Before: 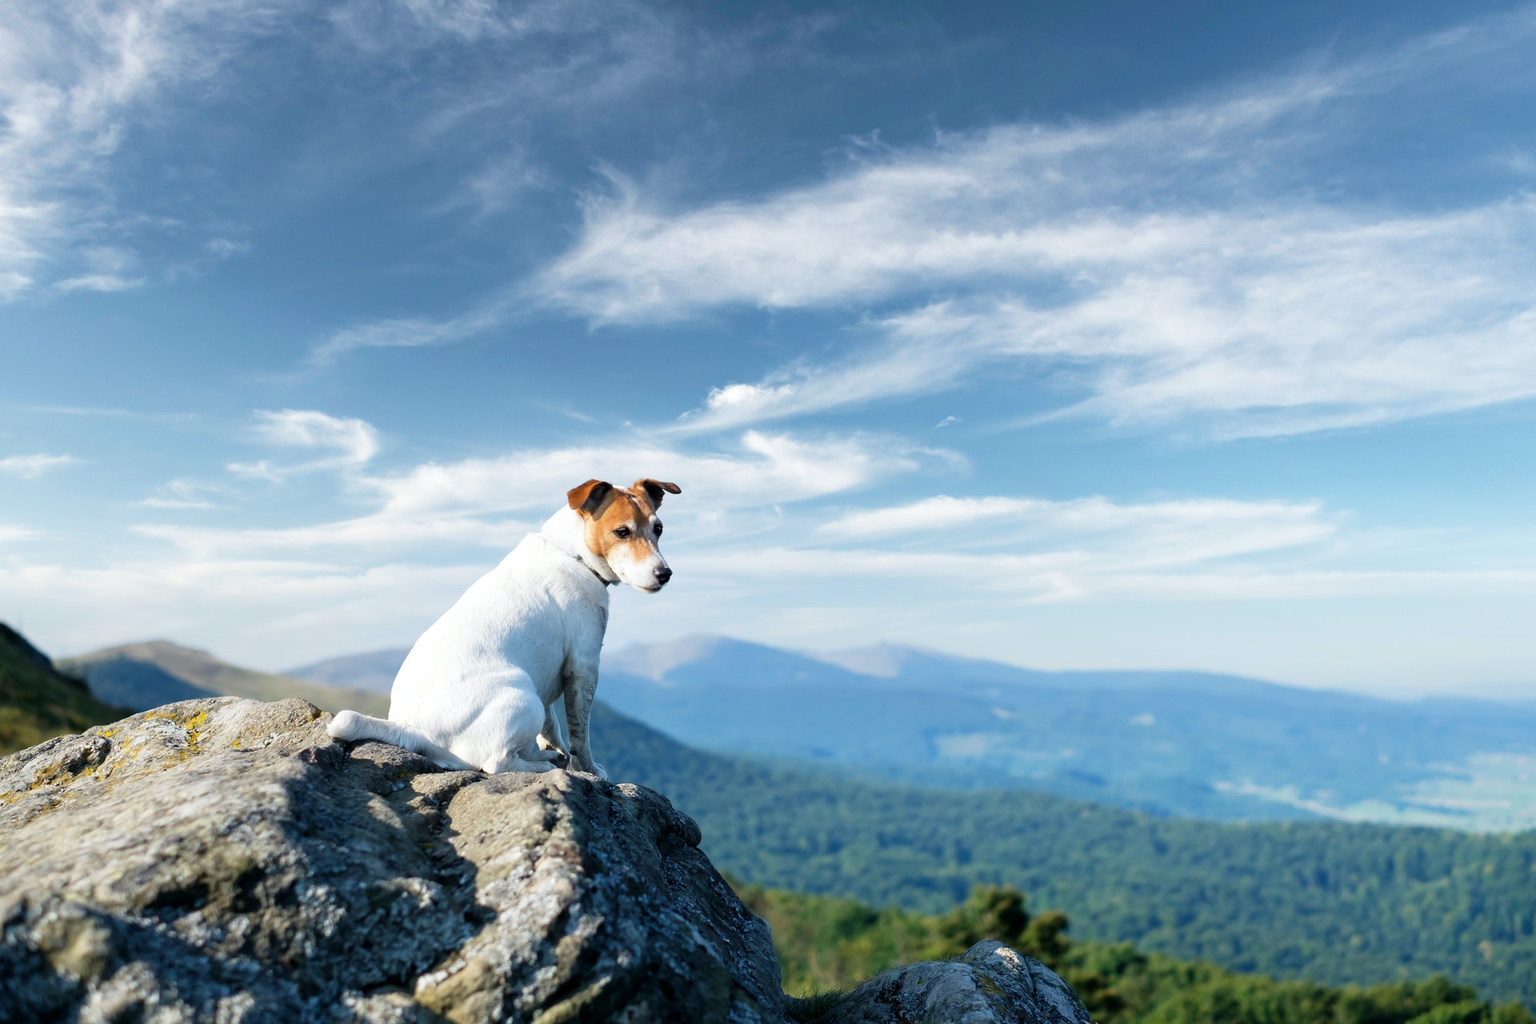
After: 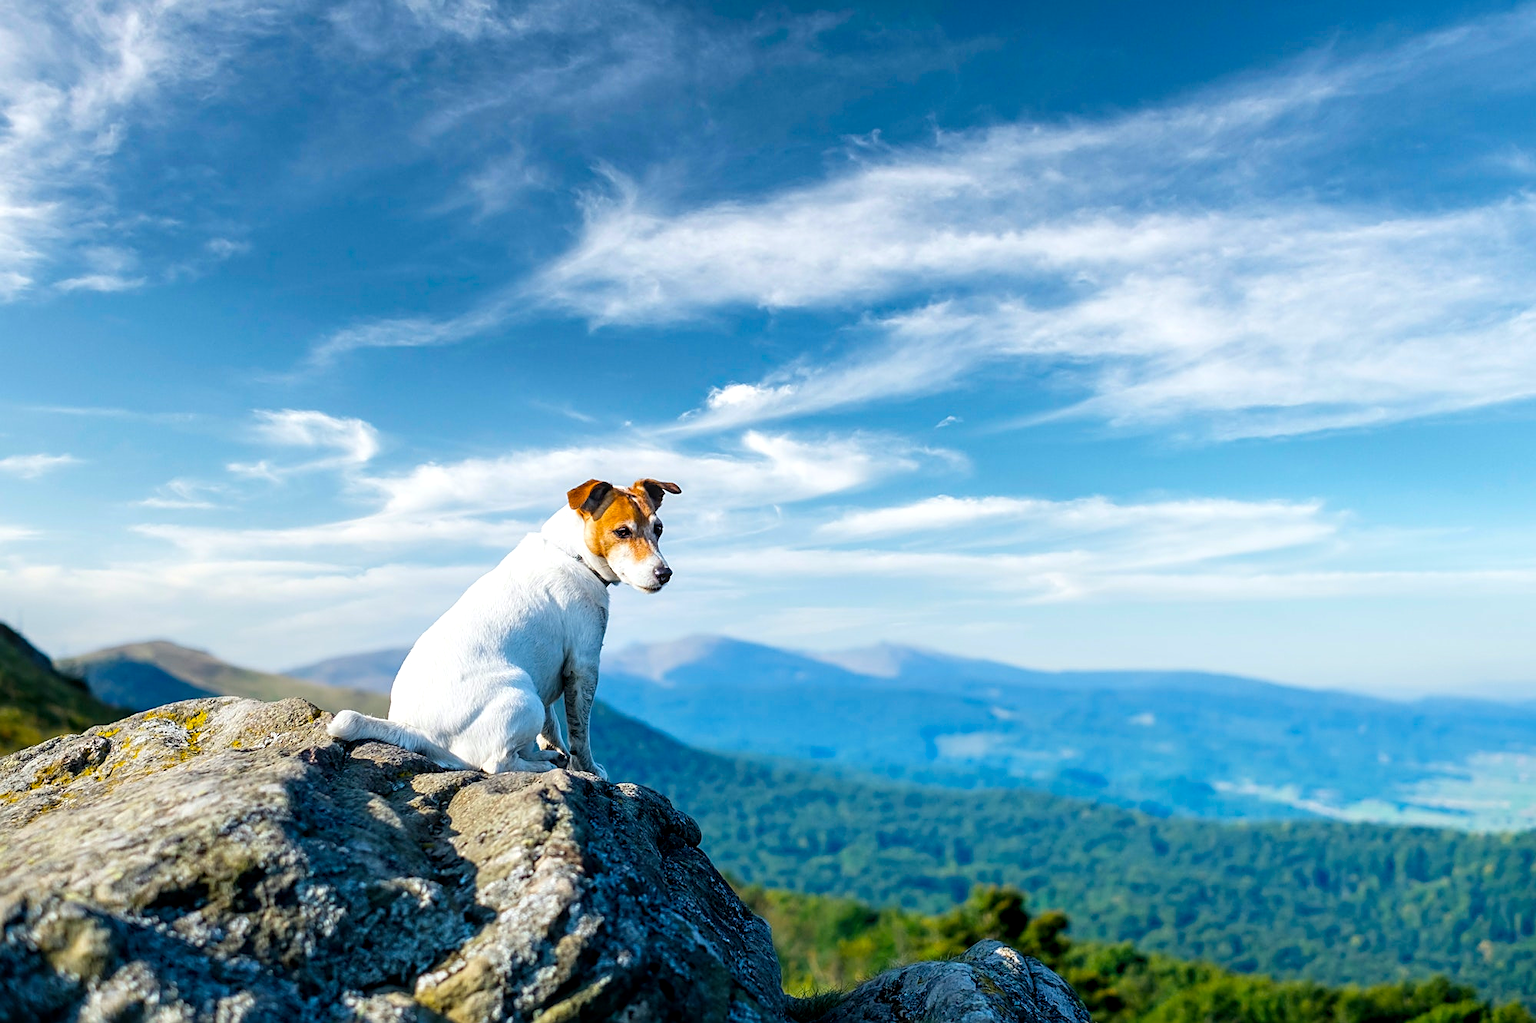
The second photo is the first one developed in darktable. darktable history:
levels: mode automatic
local contrast: detail 130%
color balance rgb: linear chroma grading › global chroma 15%, perceptual saturation grading › global saturation 30%
sharpen: on, module defaults
